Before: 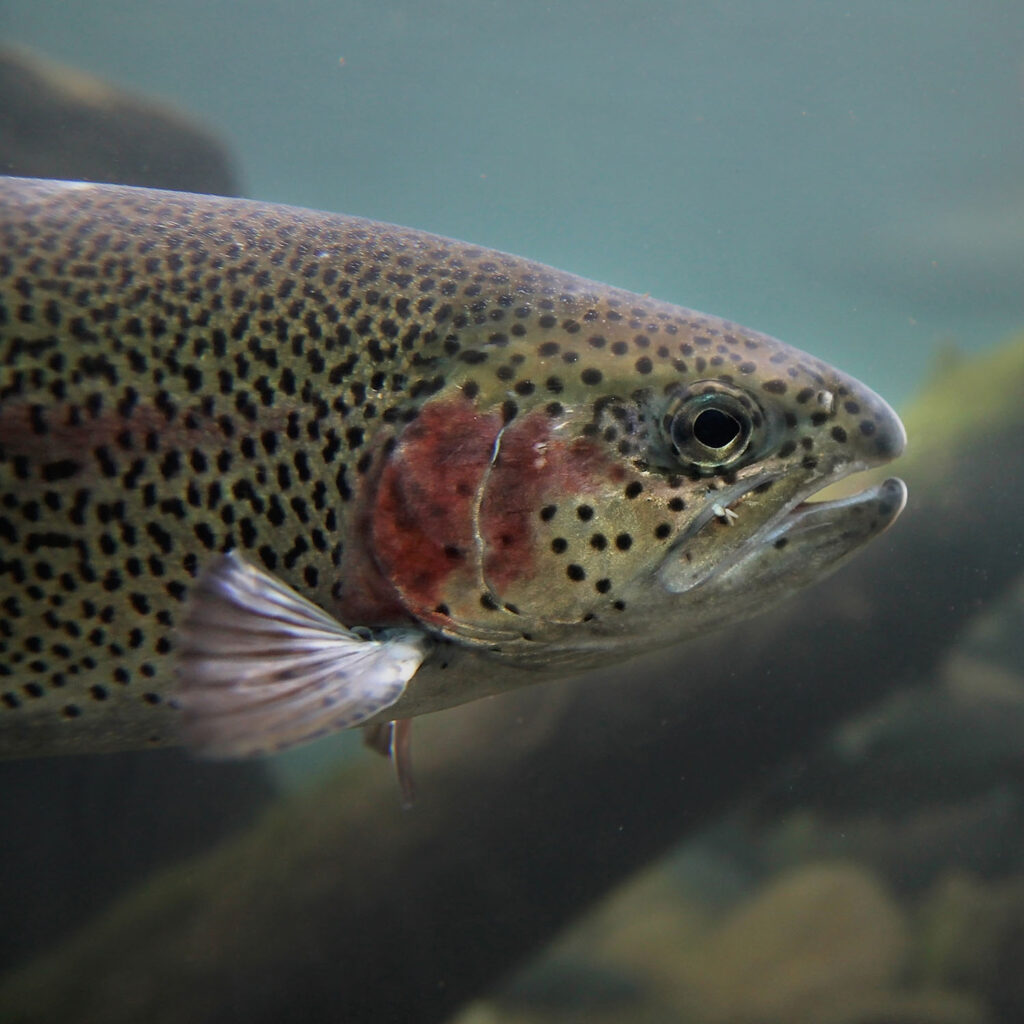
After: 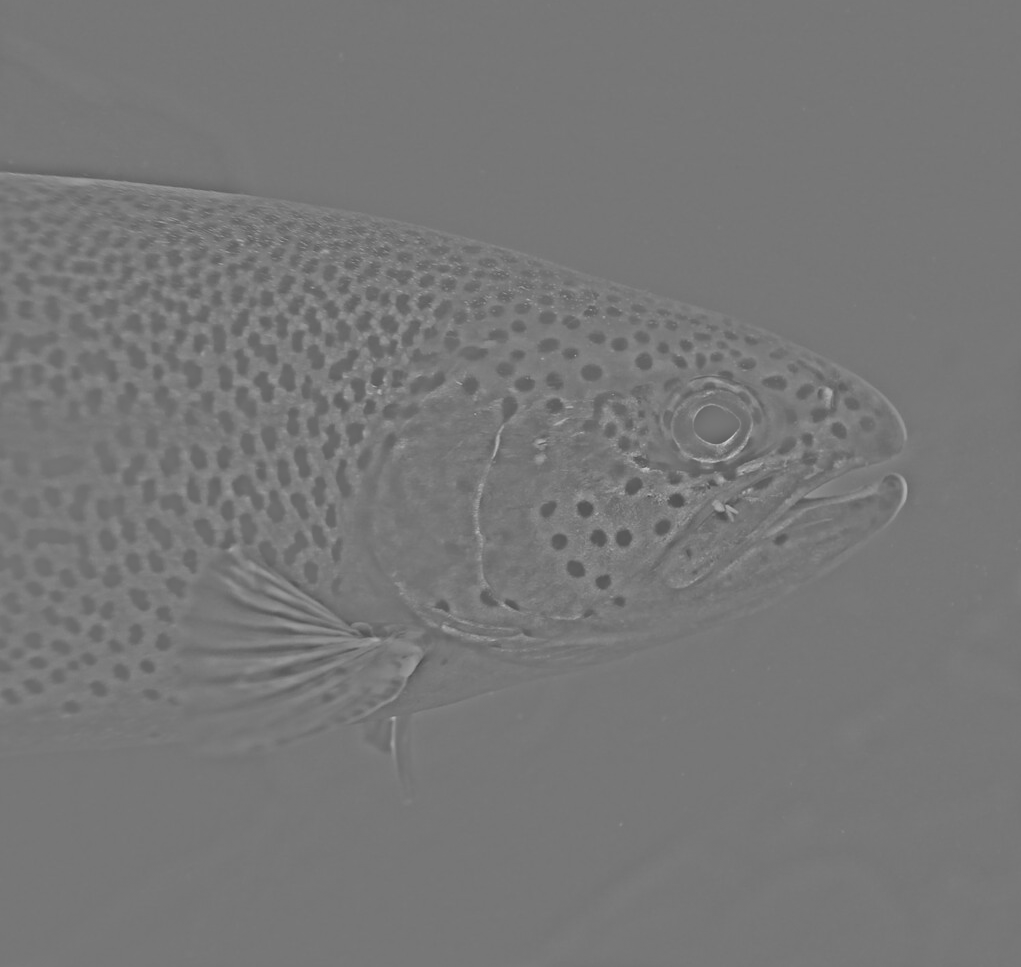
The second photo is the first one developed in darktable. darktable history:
crop: top 0.448%, right 0.264%, bottom 5.045%
highpass: sharpness 25.84%, contrast boost 14.94%
exposure: black level correction -0.015, compensate highlight preservation false
